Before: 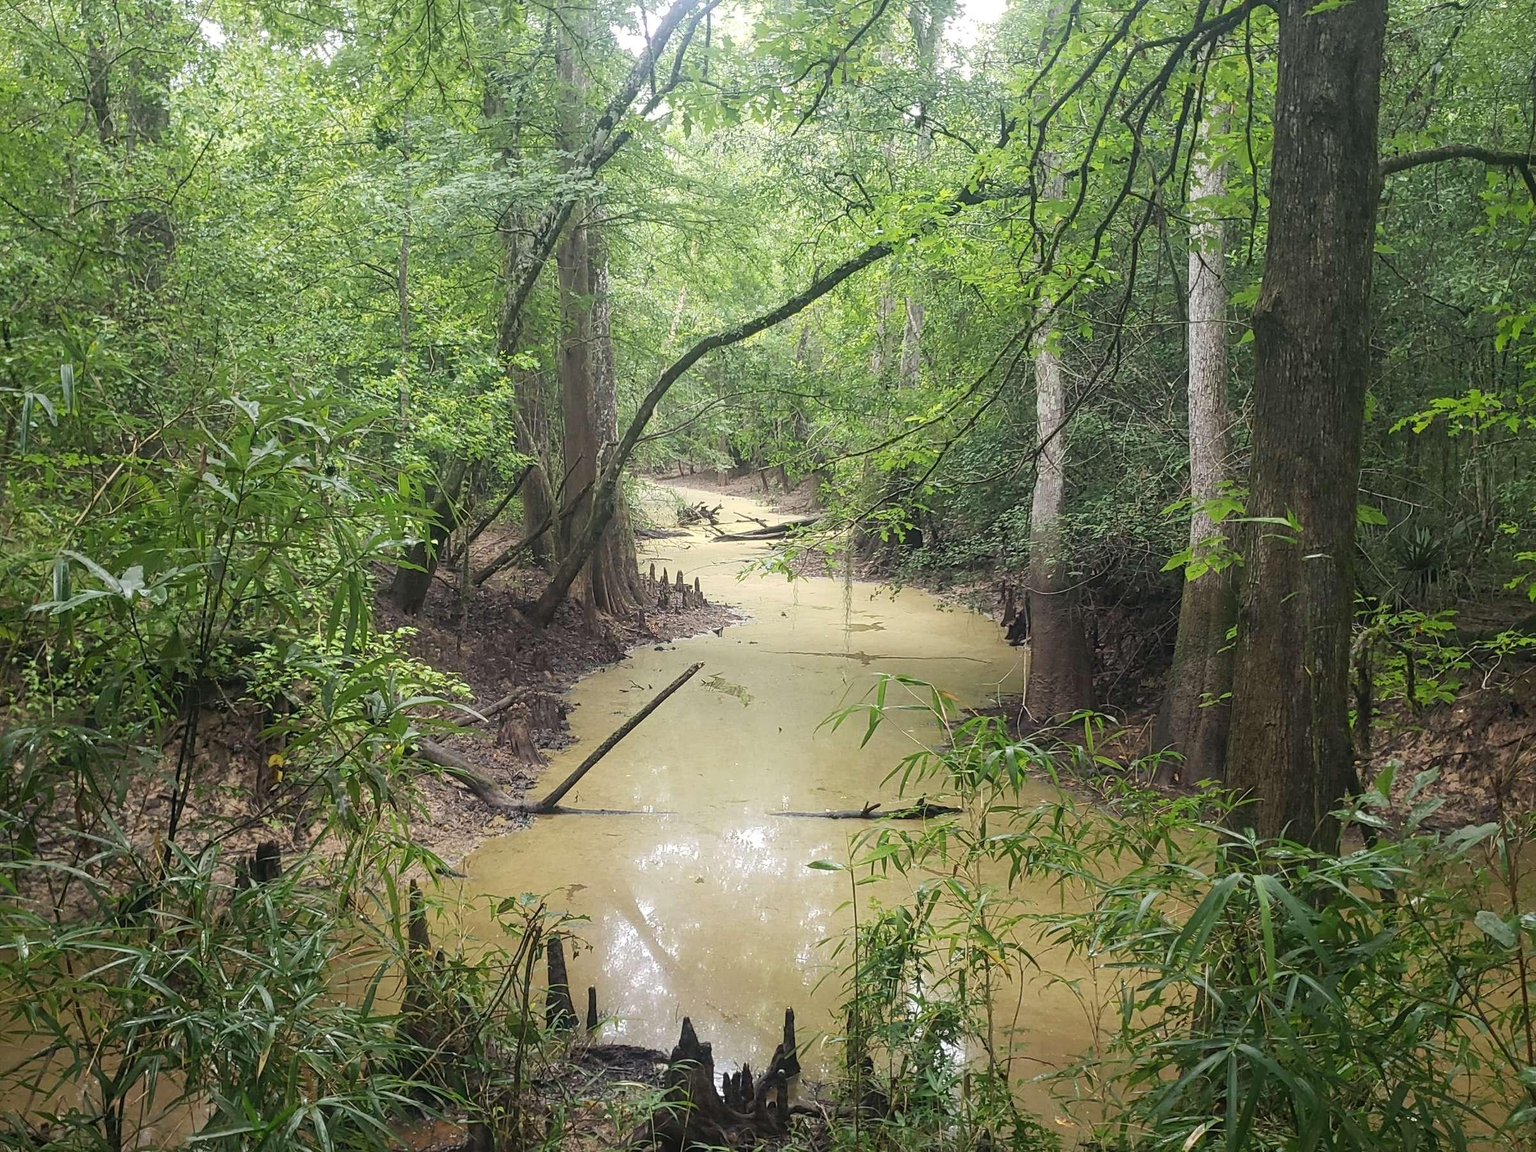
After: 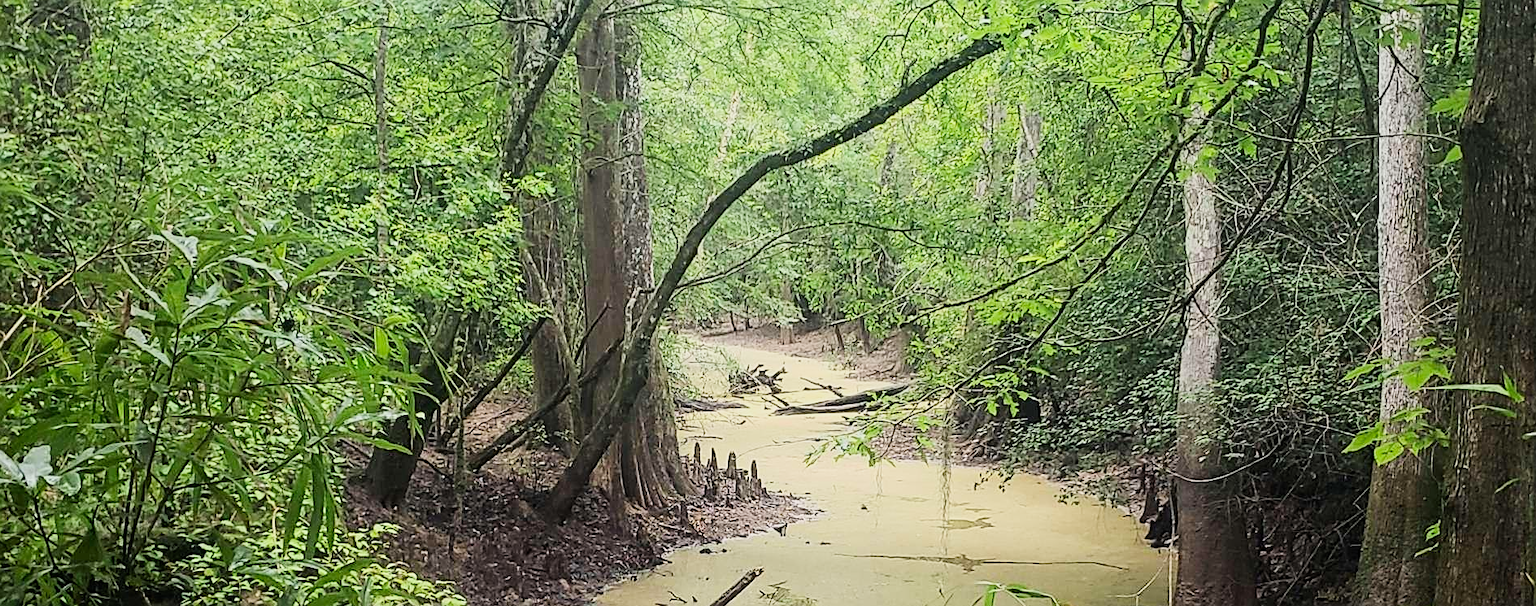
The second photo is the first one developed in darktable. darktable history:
contrast brightness saturation: contrast 0.233, brightness 0.101, saturation 0.288
filmic rgb: black relative exposure -7.65 EV, white relative exposure 4.56 EV, hardness 3.61
sharpen: on, module defaults
crop: left 6.776%, top 18.68%, right 14.513%, bottom 39.855%
